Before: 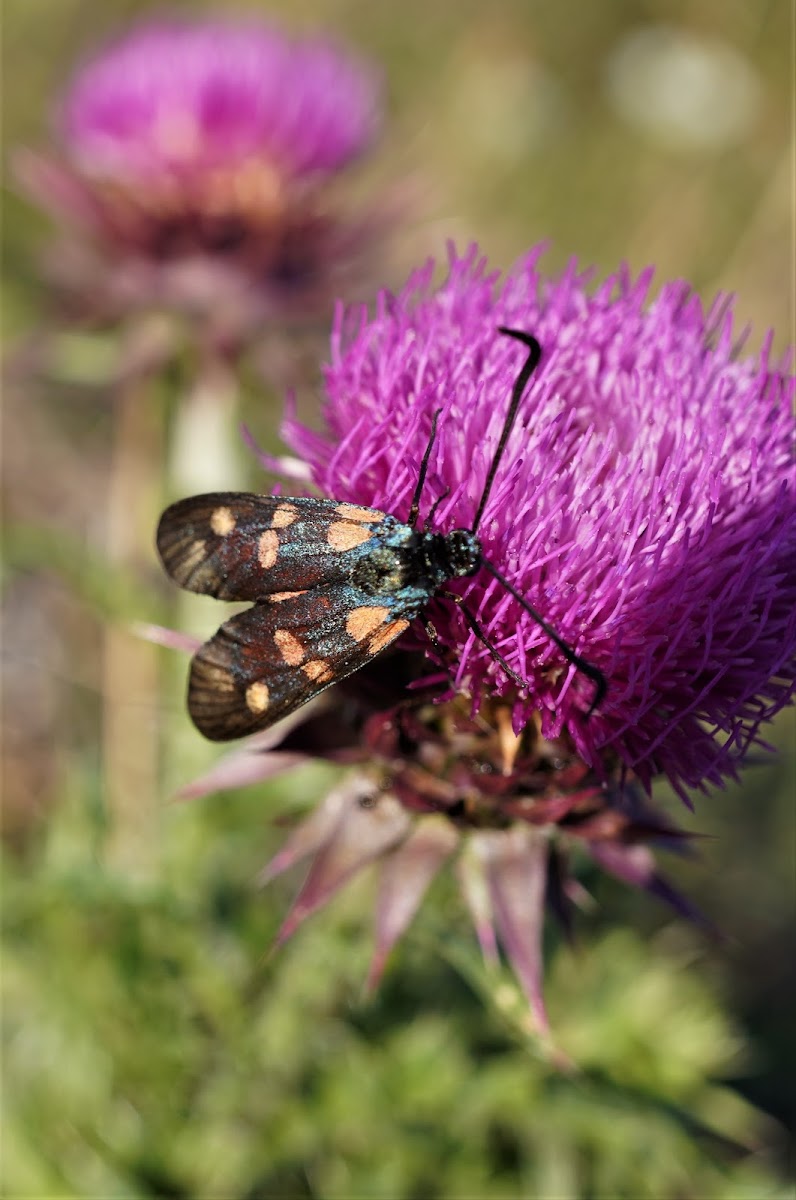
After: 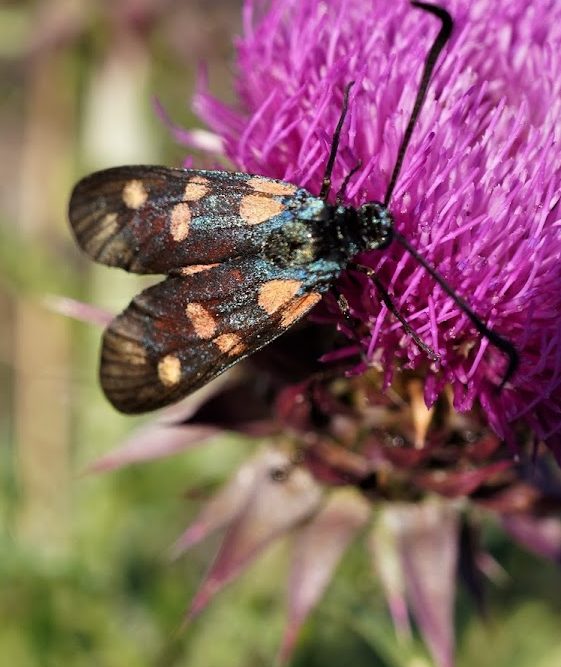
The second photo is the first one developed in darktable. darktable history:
crop: left 11.133%, top 27.285%, right 18.265%, bottom 17.077%
